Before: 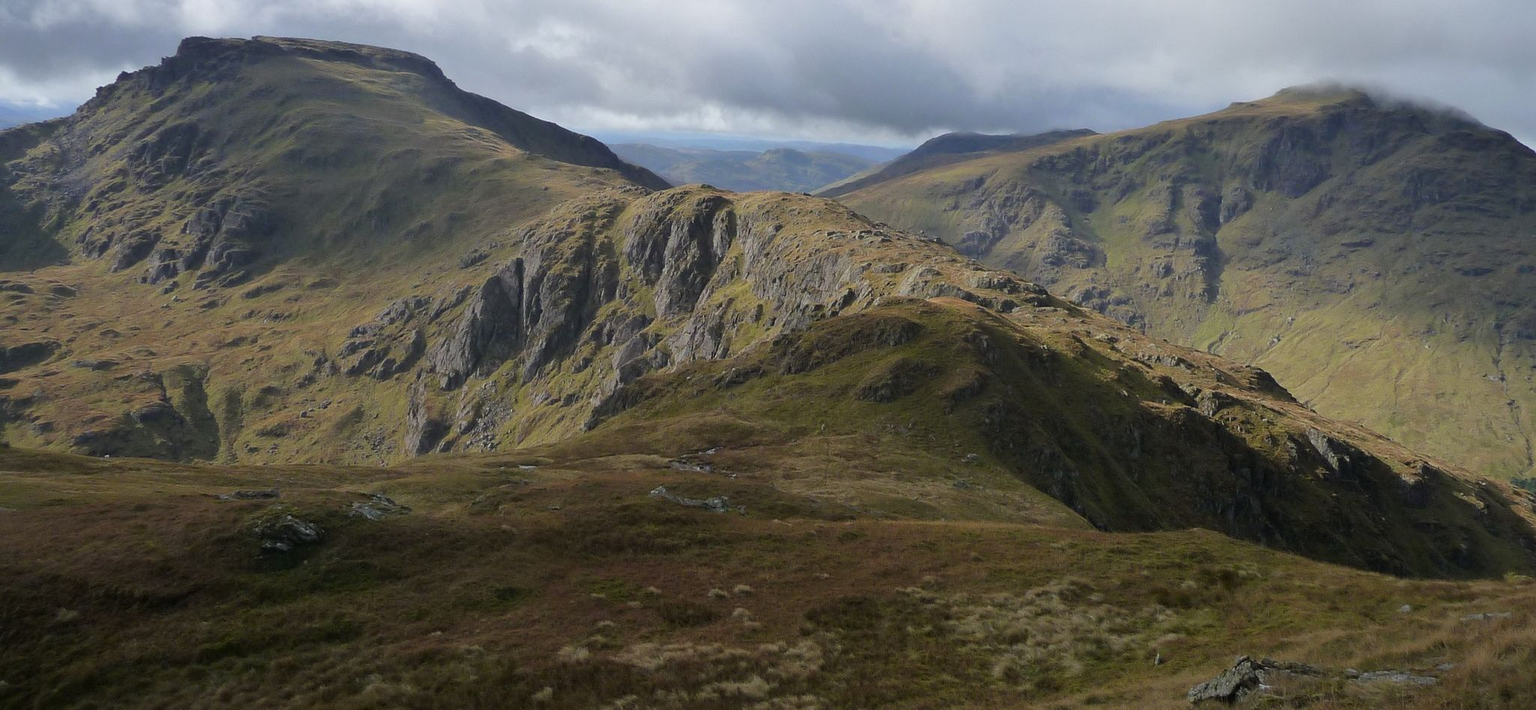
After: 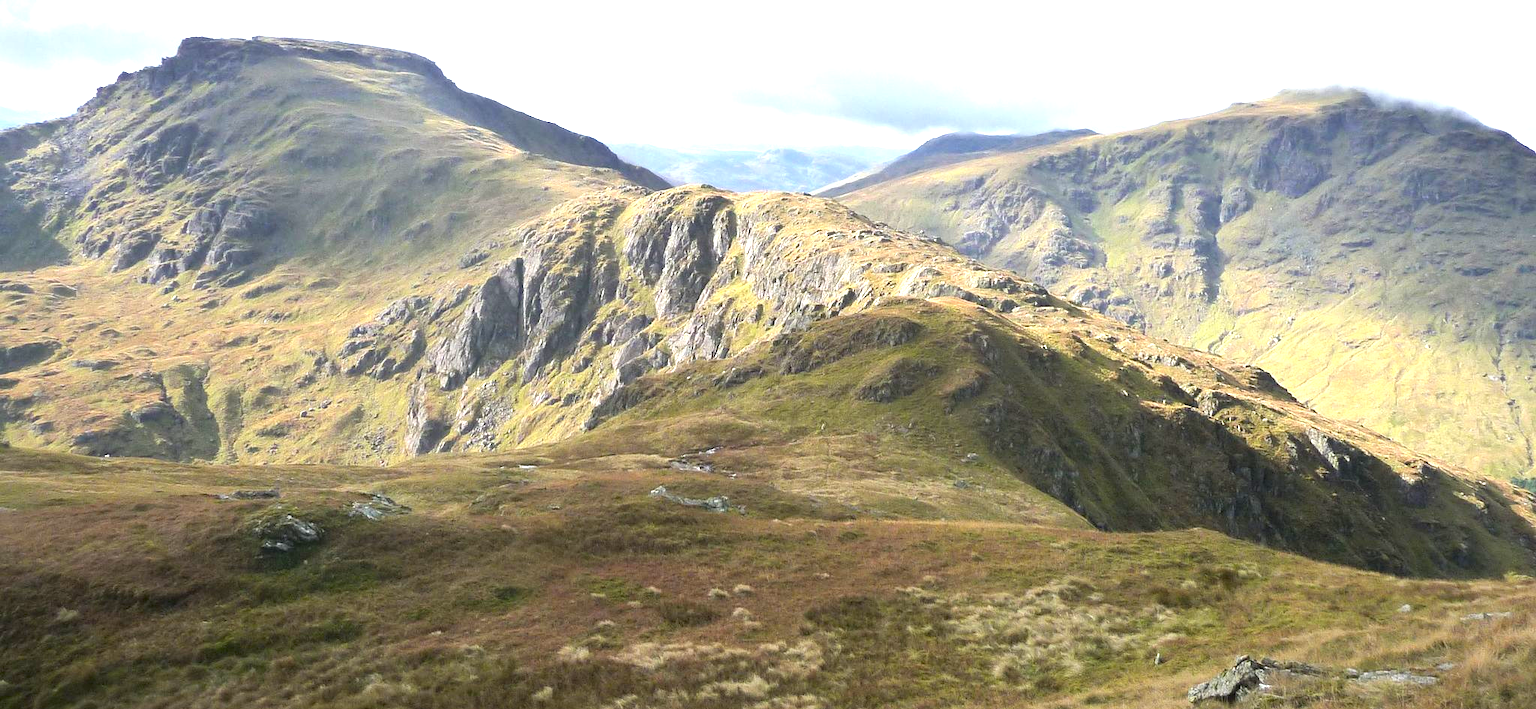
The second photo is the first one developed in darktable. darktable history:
exposure: exposure 1.99 EV, compensate highlight preservation false
